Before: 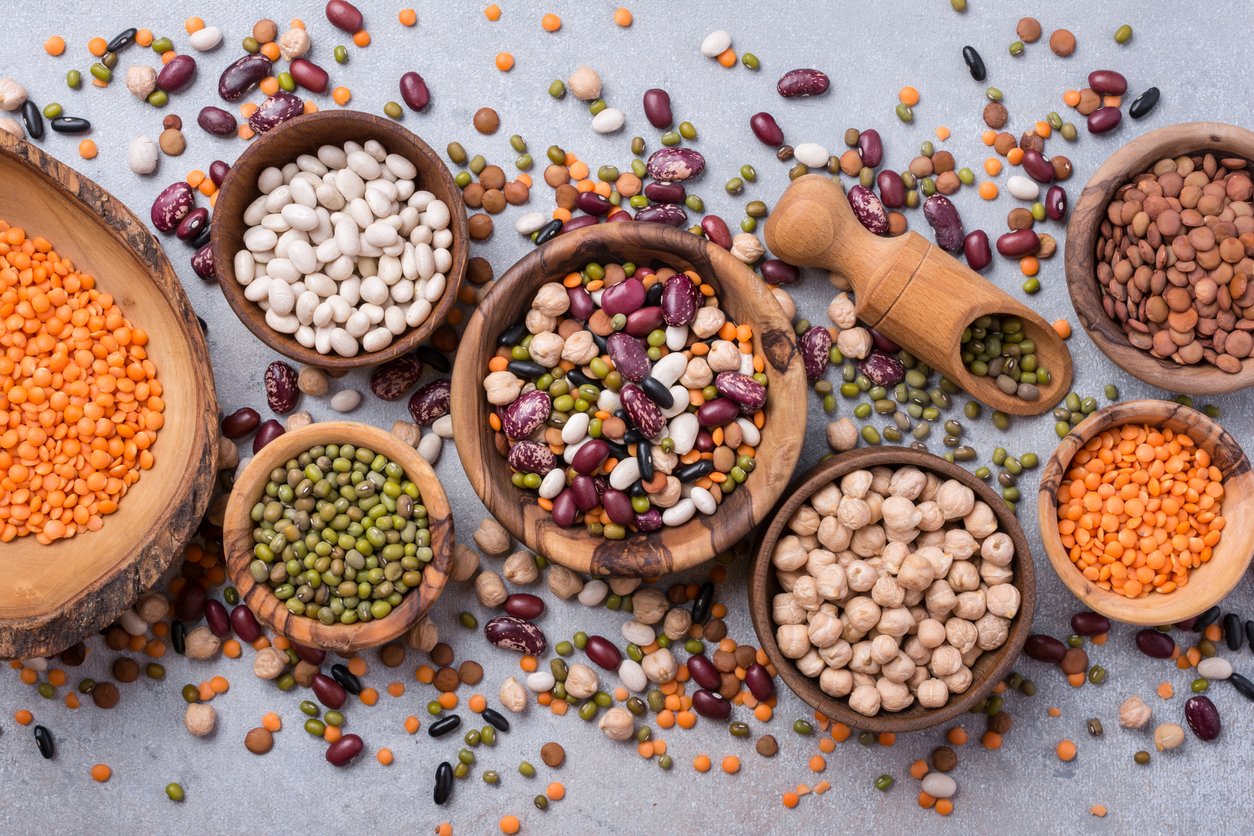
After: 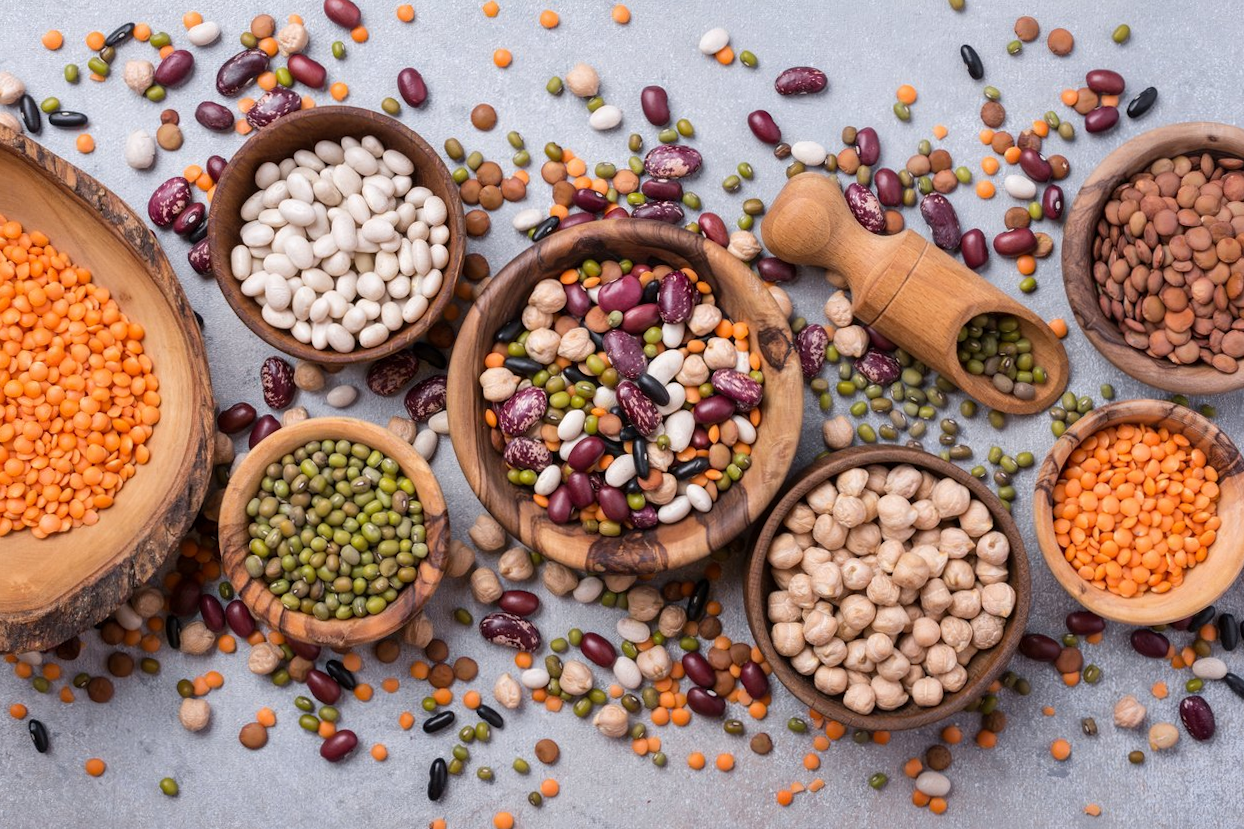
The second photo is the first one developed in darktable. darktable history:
crop and rotate: angle -0.286°
